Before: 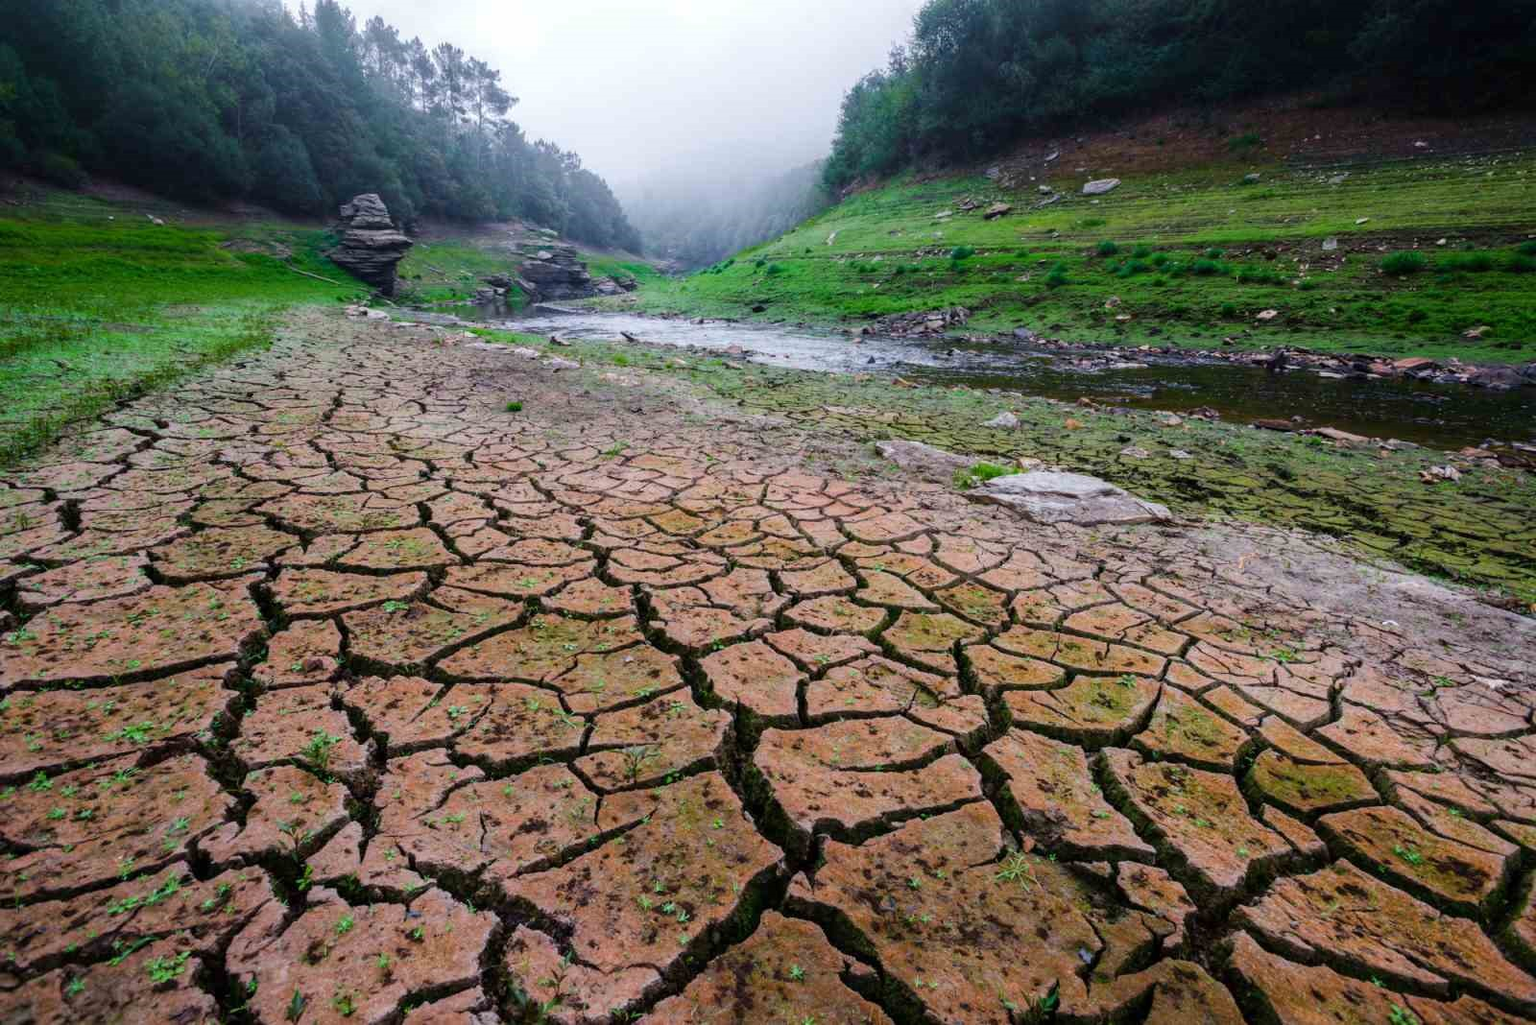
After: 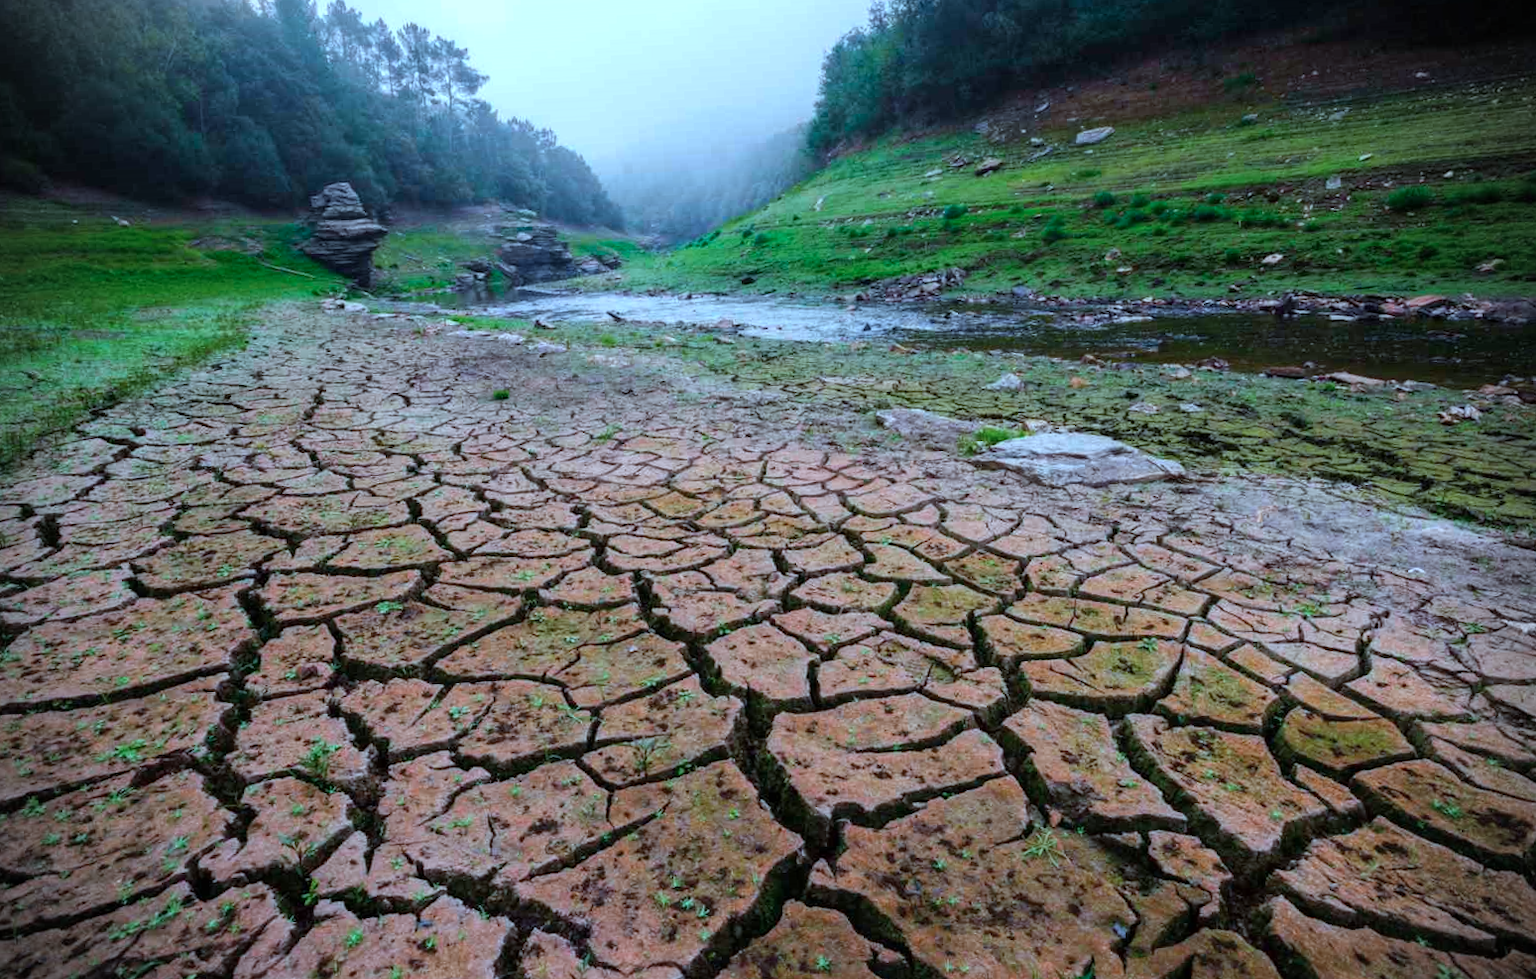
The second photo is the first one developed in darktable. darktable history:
color correction: highlights a* -9.73, highlights b* -21.22
rotate and perspective: rotation -3°, crop left 0.031, crop right 0.968, crop top 0.07, crop bottom 0.93
vignetting: fall-off start 88.03%, fall-off radius 24.9%
